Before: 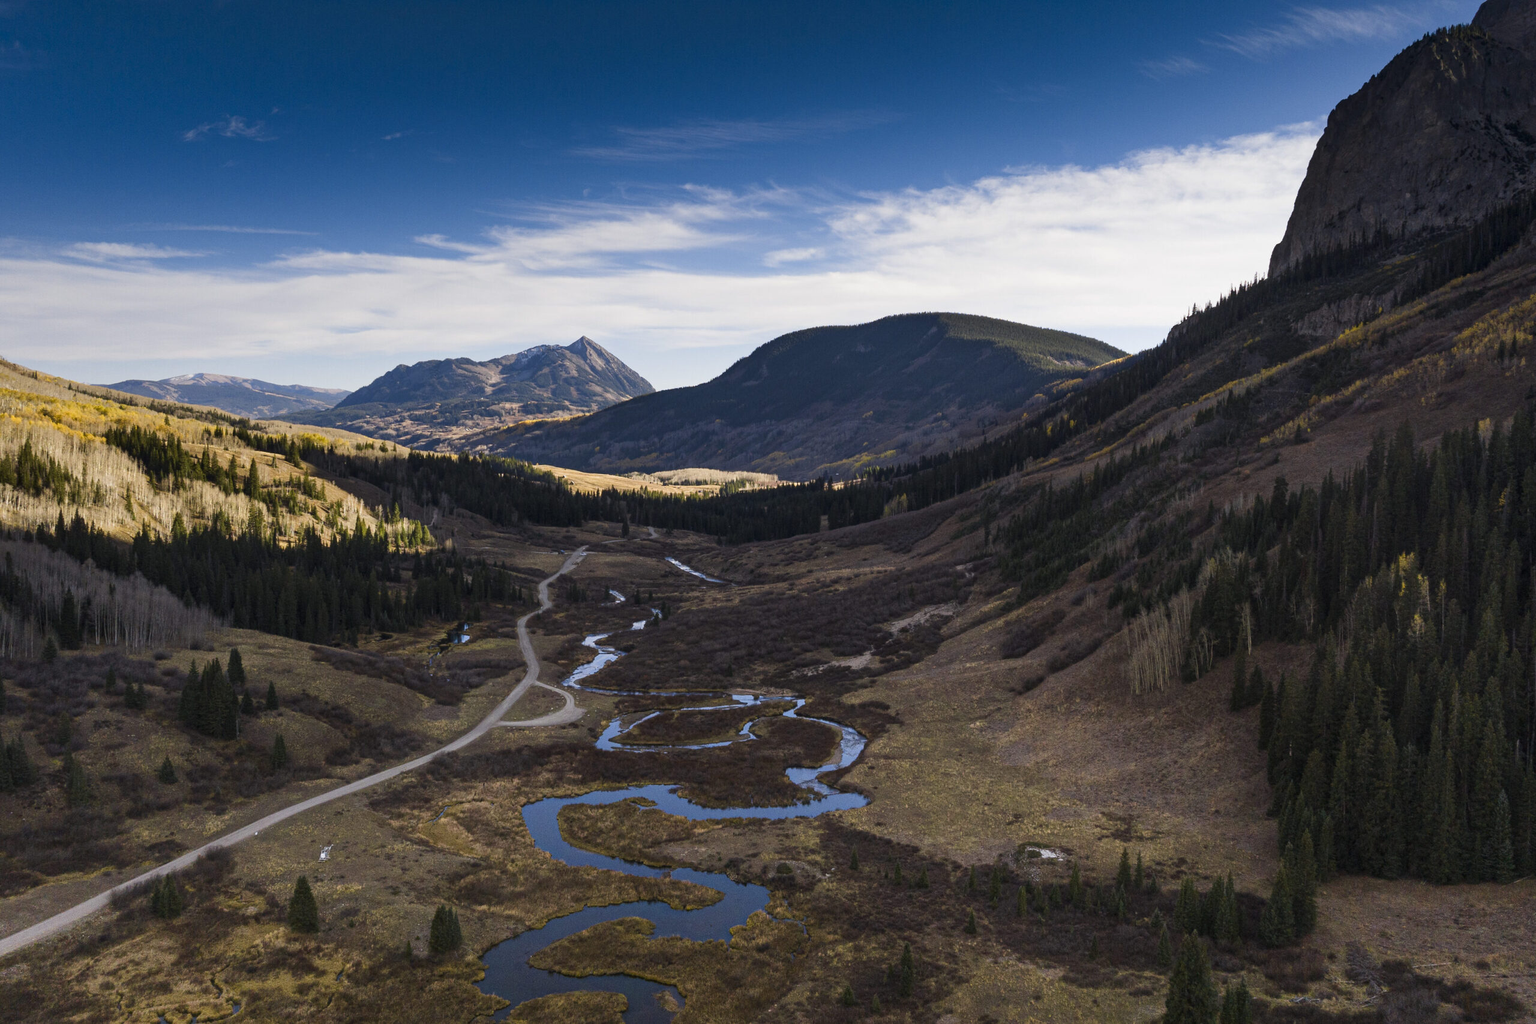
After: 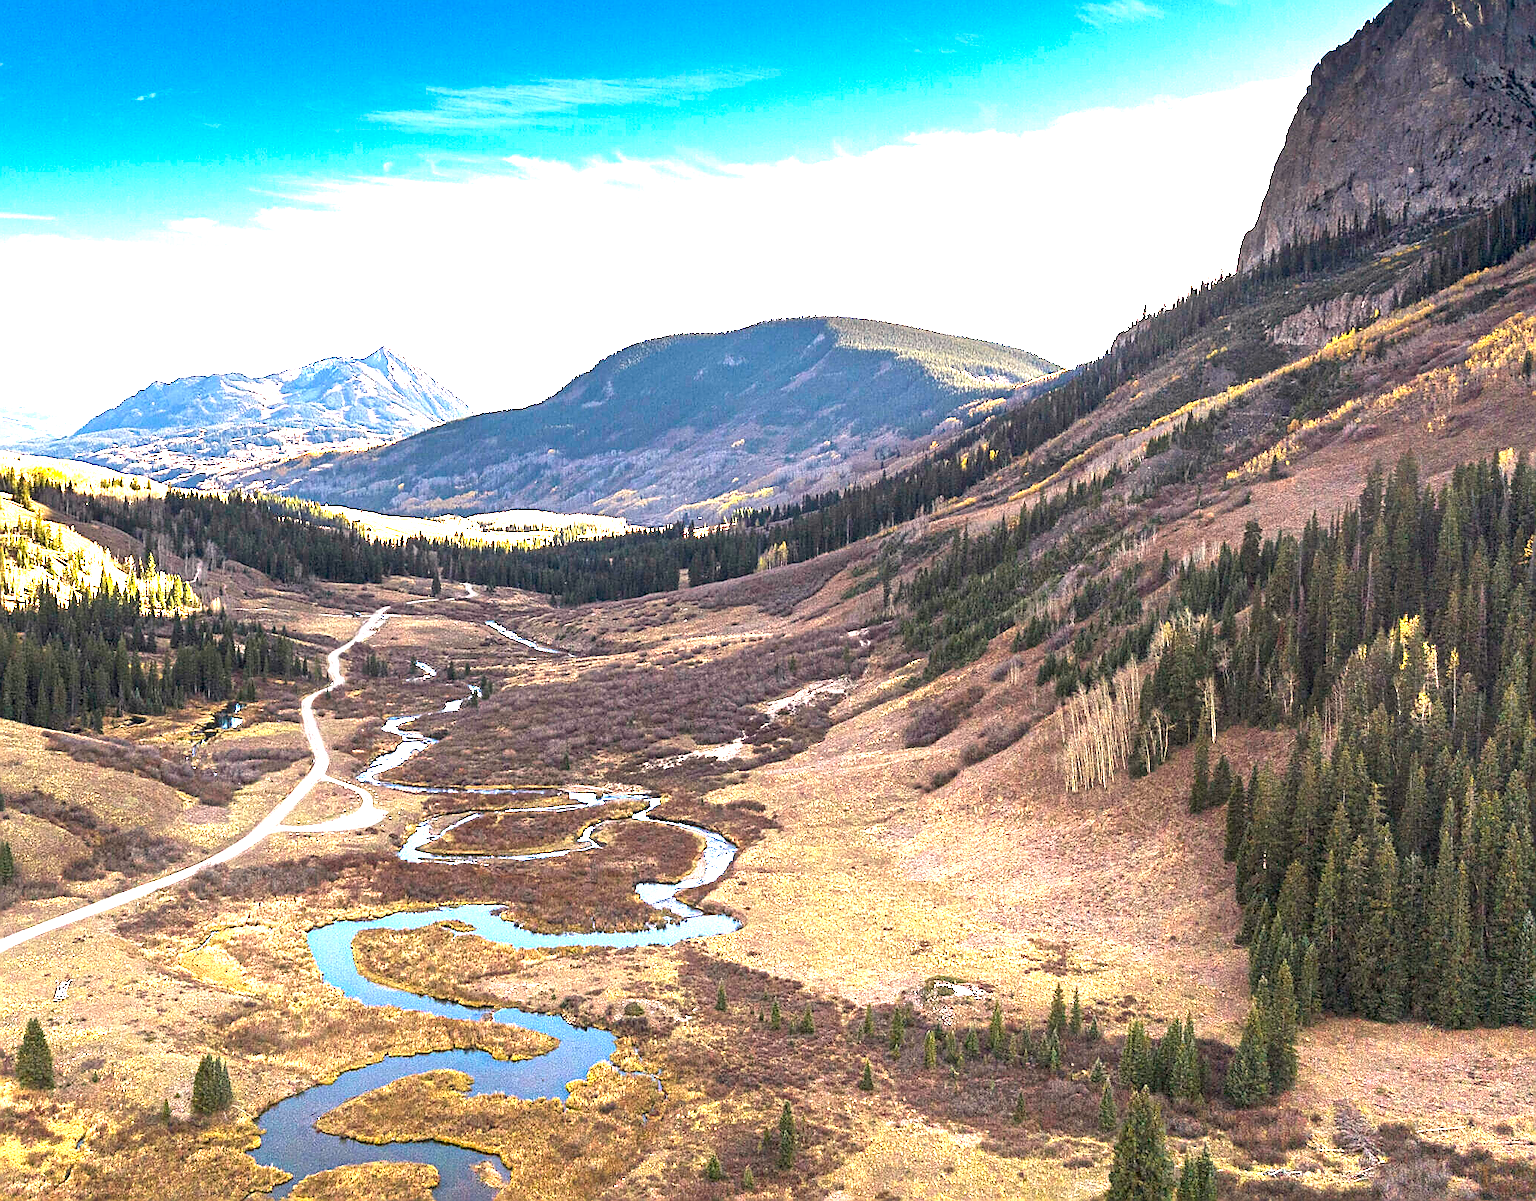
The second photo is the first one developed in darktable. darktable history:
exposure: exposure 3 EV, compensate highlight preservation false
sharpen: radius 1.4, amount 1.25, threshold 0.7
white balance: red 1.045, blue 0.932
crop and rotate: left 17.959%, top 5.771%, right 1.742%
